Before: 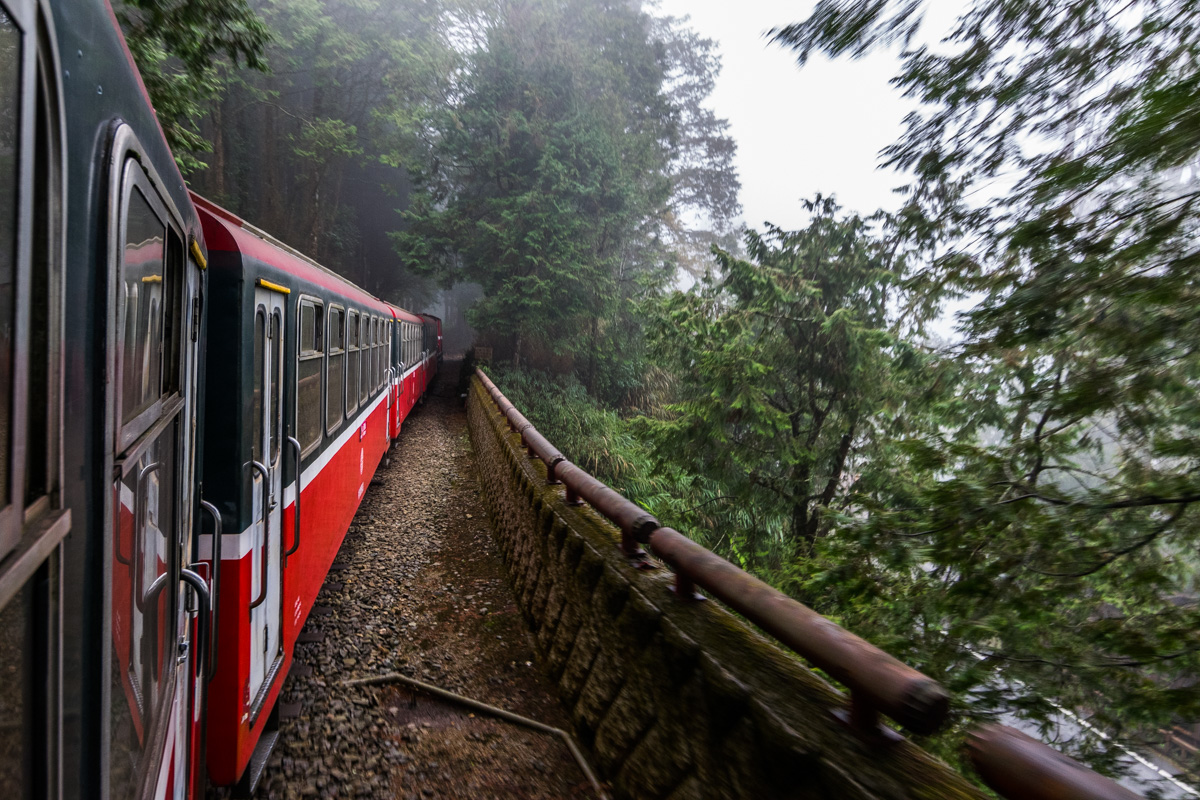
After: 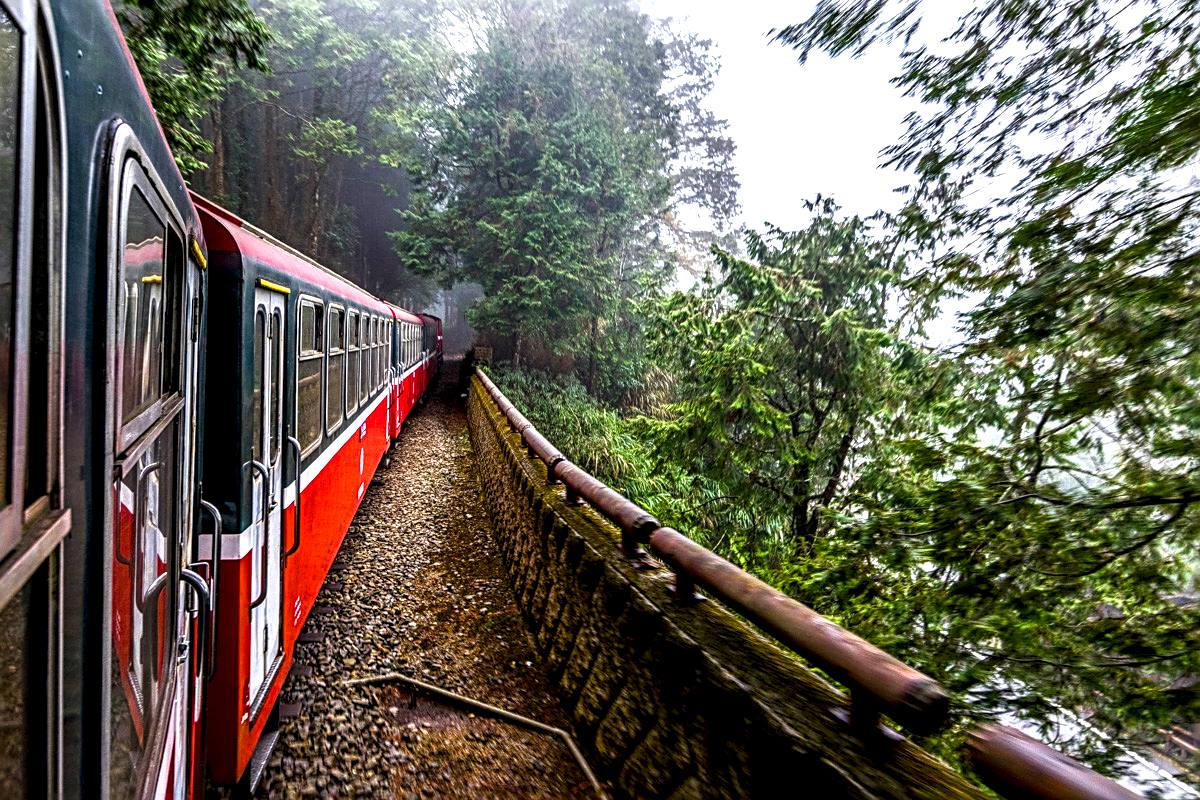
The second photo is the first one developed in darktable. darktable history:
sharpen: radius 2.724
color balance rgb: power › luminance 3.45%, power › hue 232.74°, perceptual saturation grading › global saturation 20%, perceptual saturation grading › highlights -25.351%, perceptual saturation grading › shadows 49.315%, perceptual brilliance grading › global brilliance 17.717%, global vibrance 20%
local contrast: highlights 65%, shadows 54%, detail 168%, midtone range 0.507
